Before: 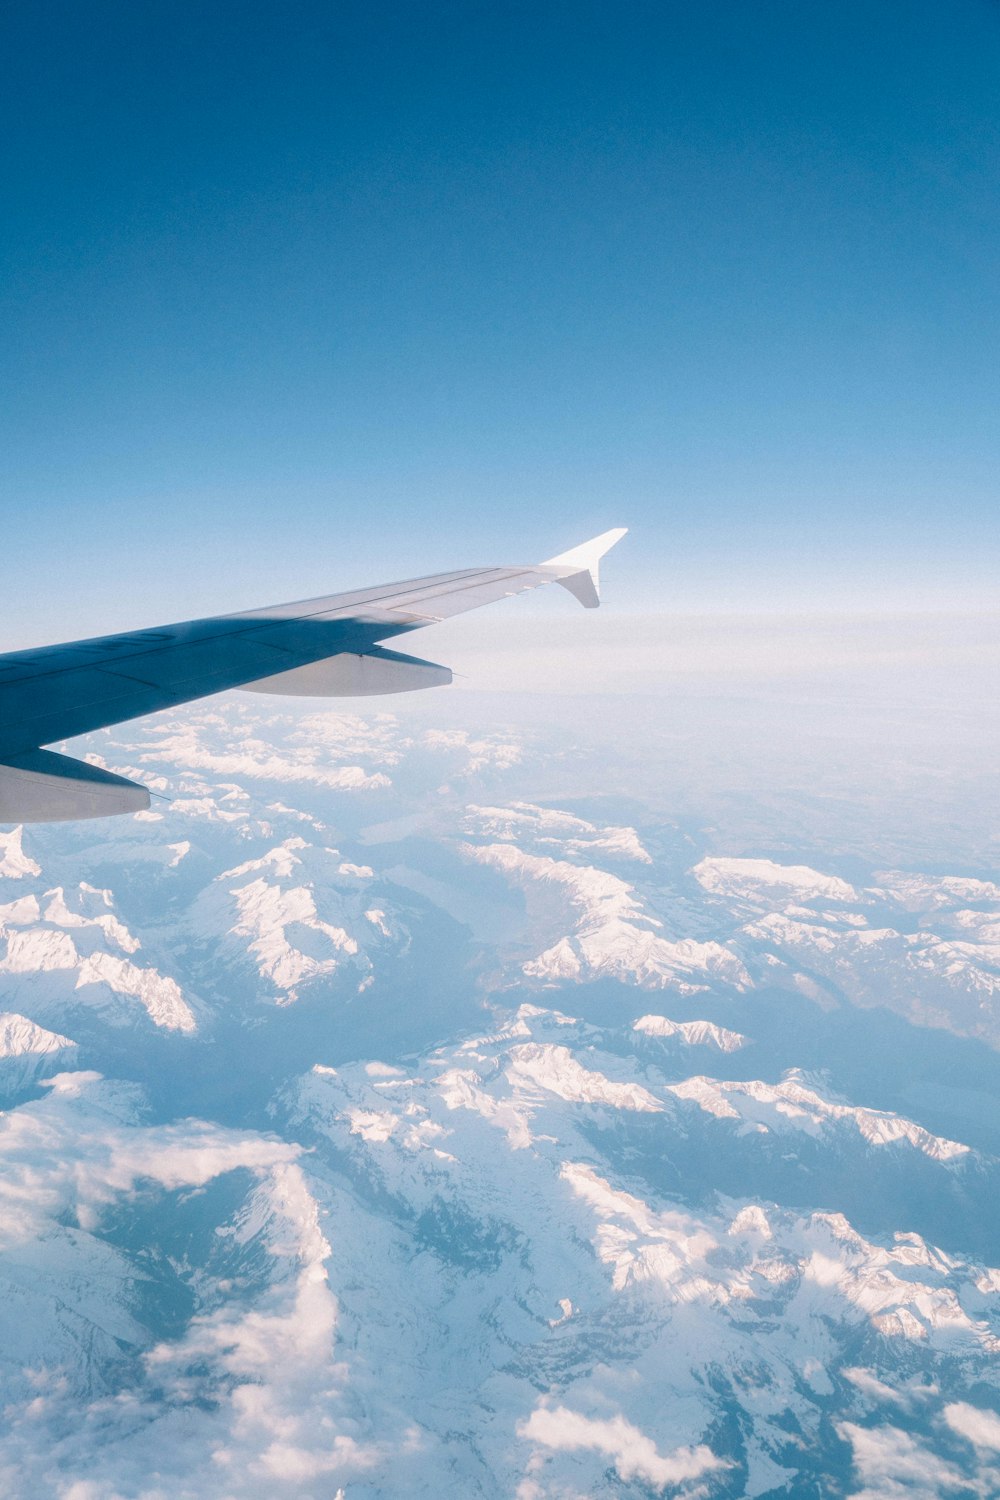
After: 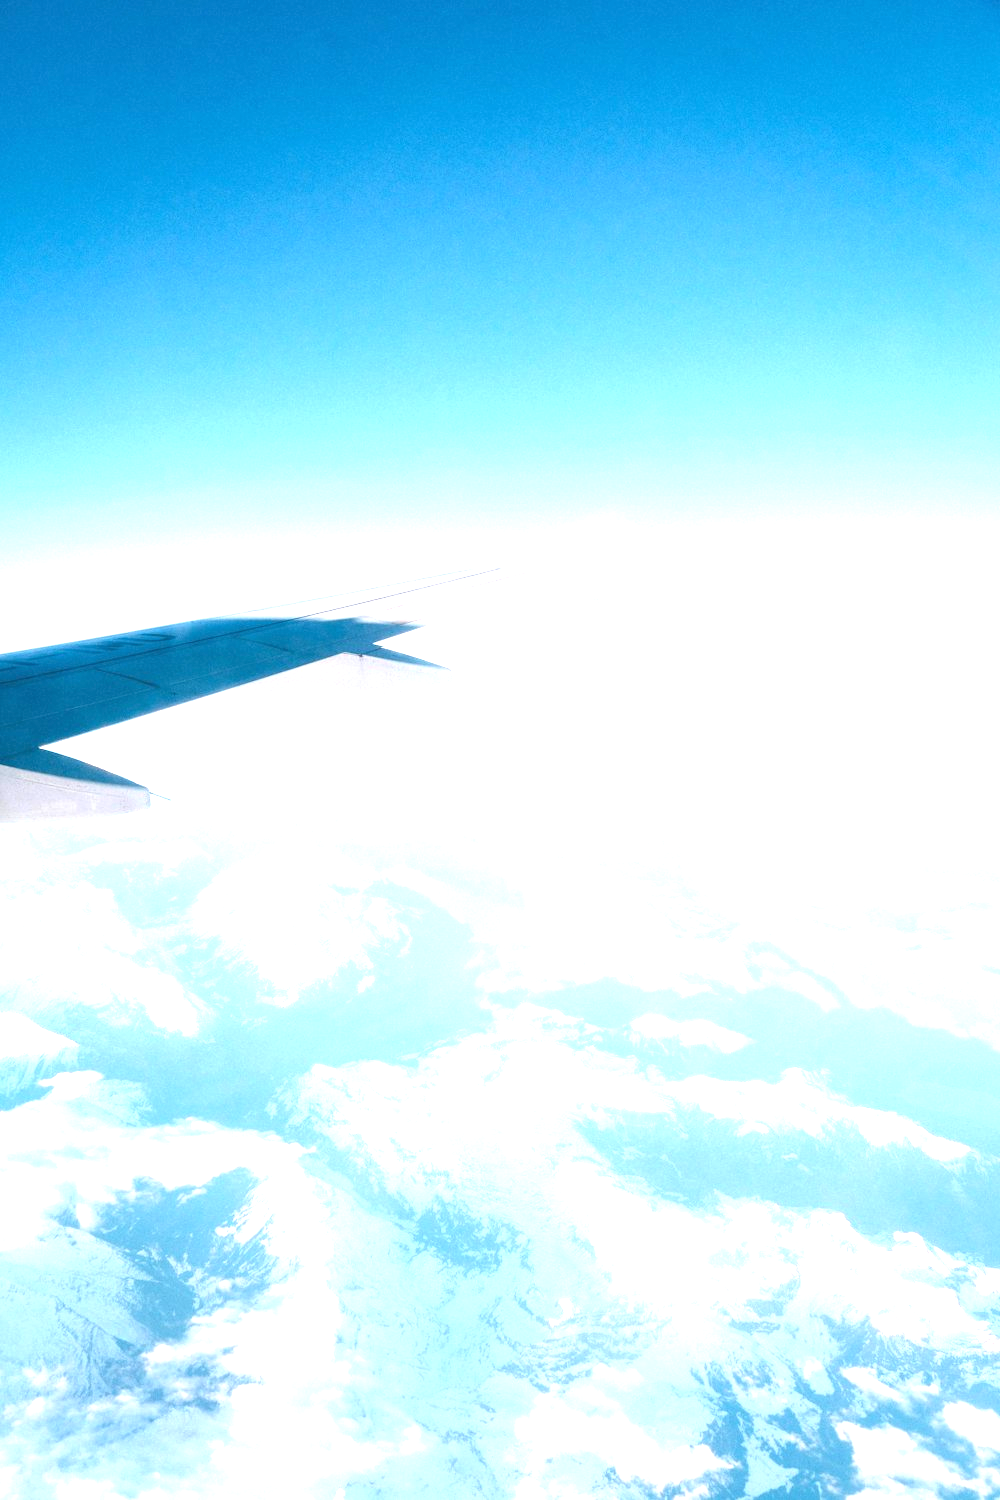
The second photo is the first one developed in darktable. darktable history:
exposure: black level correction 0, exposure 1.445 EV, compensate highlight preservation false
